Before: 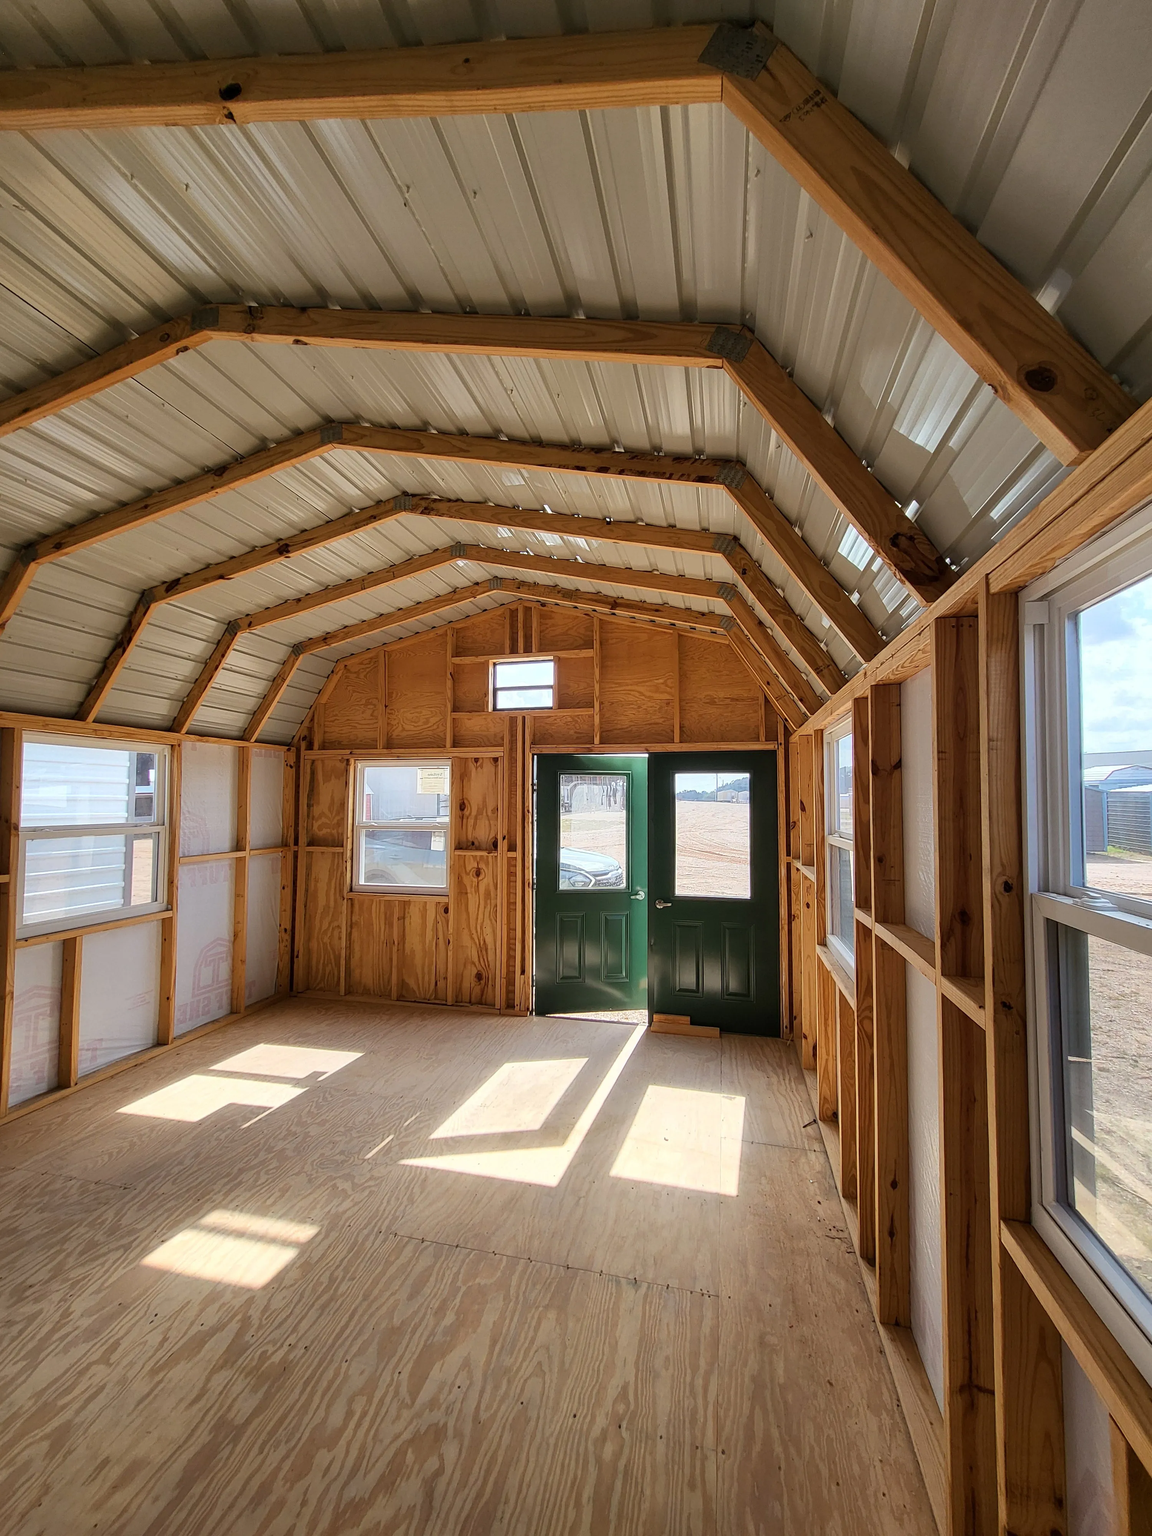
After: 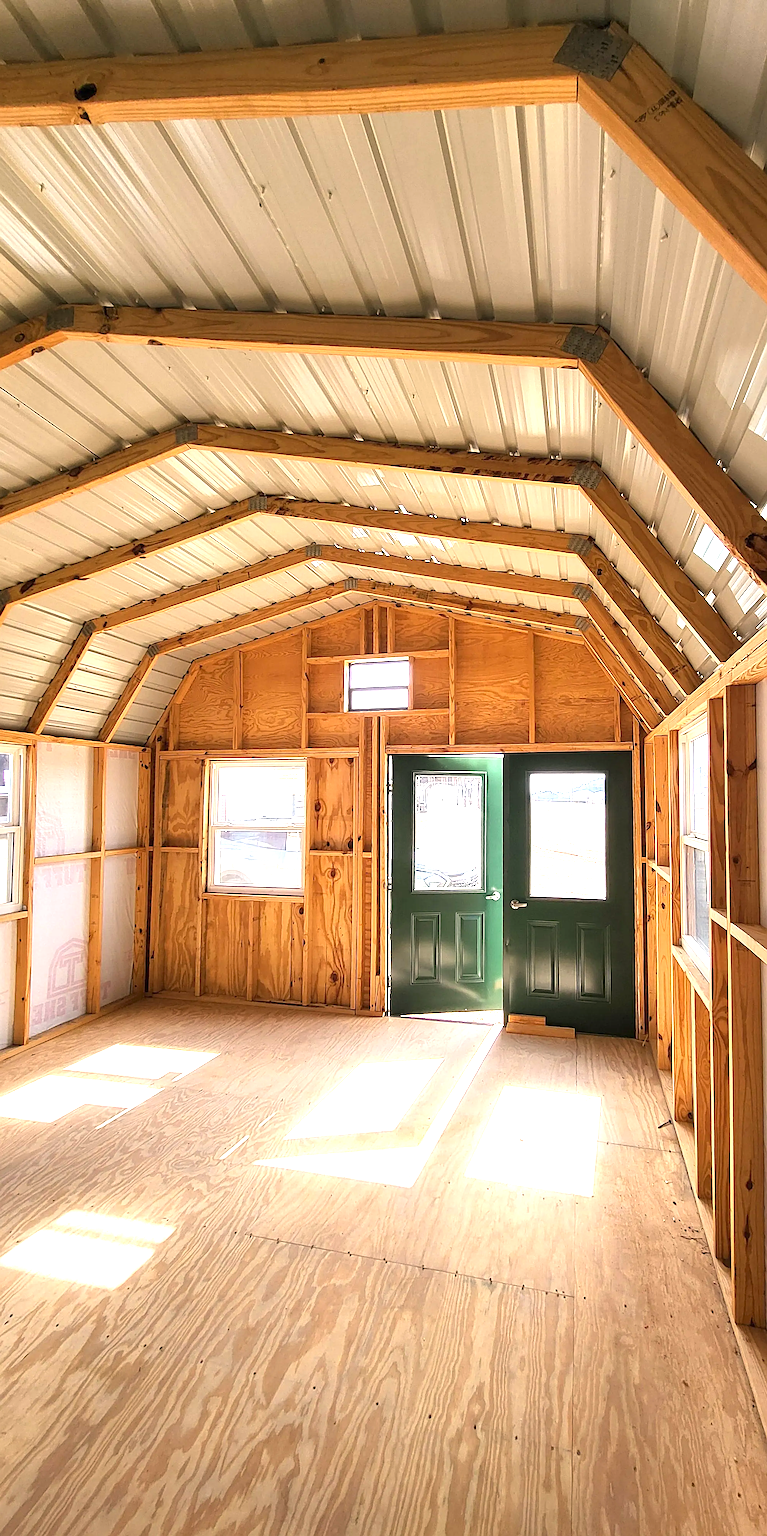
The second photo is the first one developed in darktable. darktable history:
color correction: highlights a* 3.84, highlights b* 5.07
sharpen: on, module defaults
exposure: black level correction 0, exposure 1.35 EV, compensate exposure bias true, compensate highlight preservation false
crop and rotate: left 12.648%, right 20.685%
